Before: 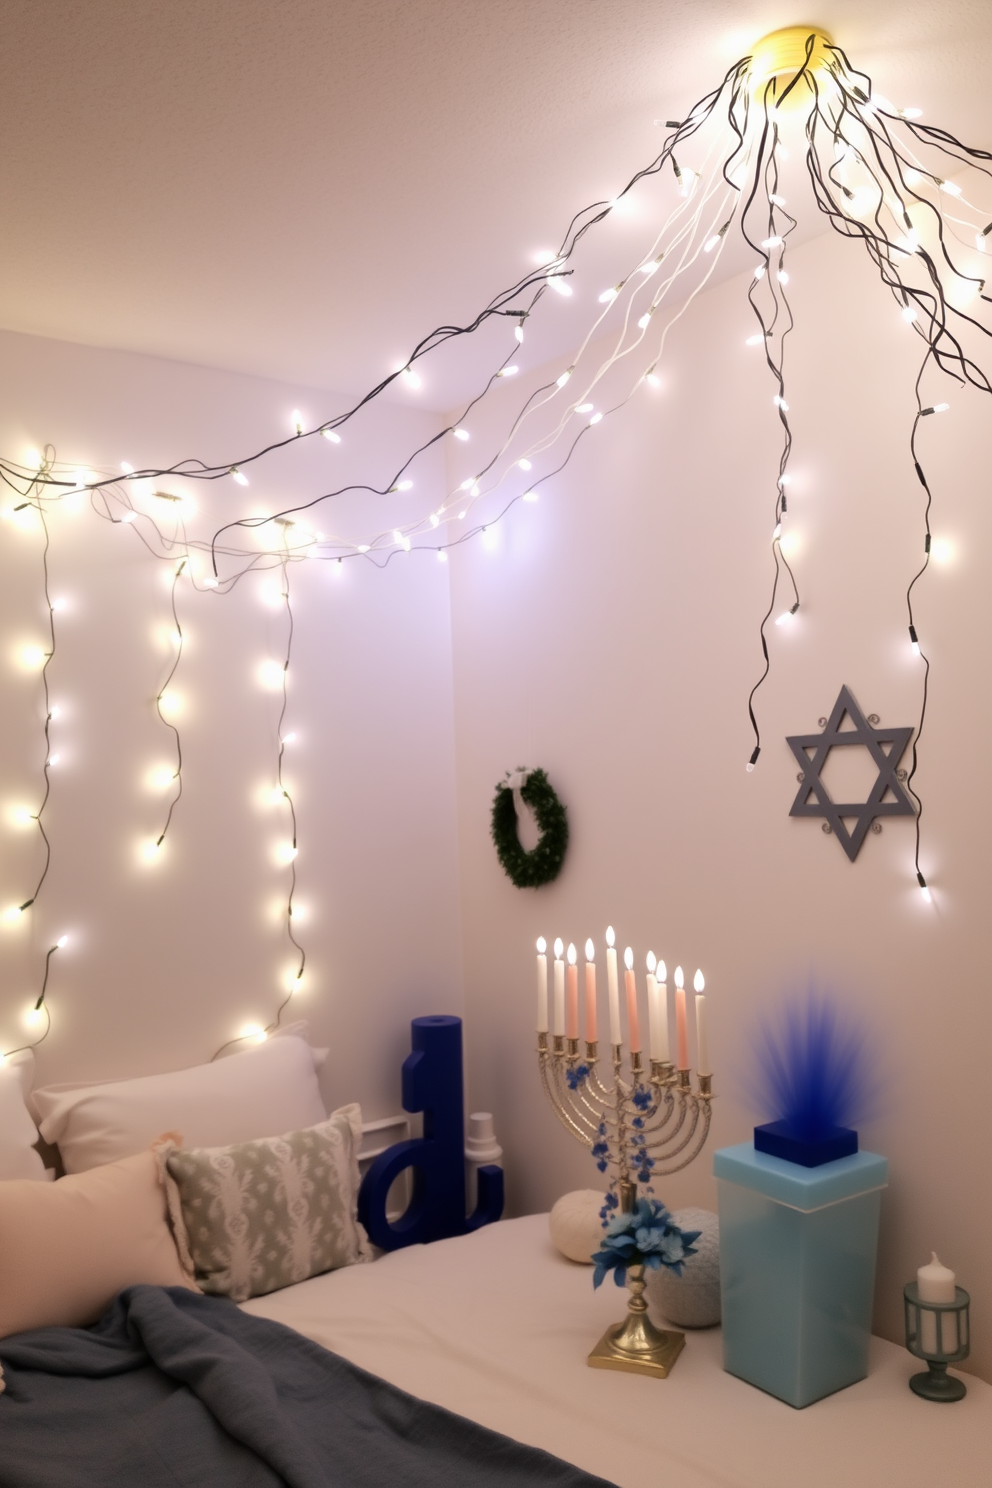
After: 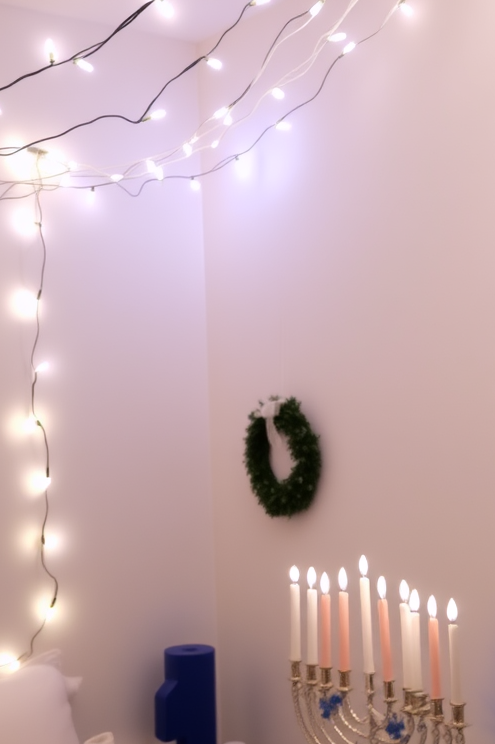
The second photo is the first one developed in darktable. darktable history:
white balance: red 1.009, blue 1.027
crop: left 25%, top 25%, right 25%, bottom 25%
